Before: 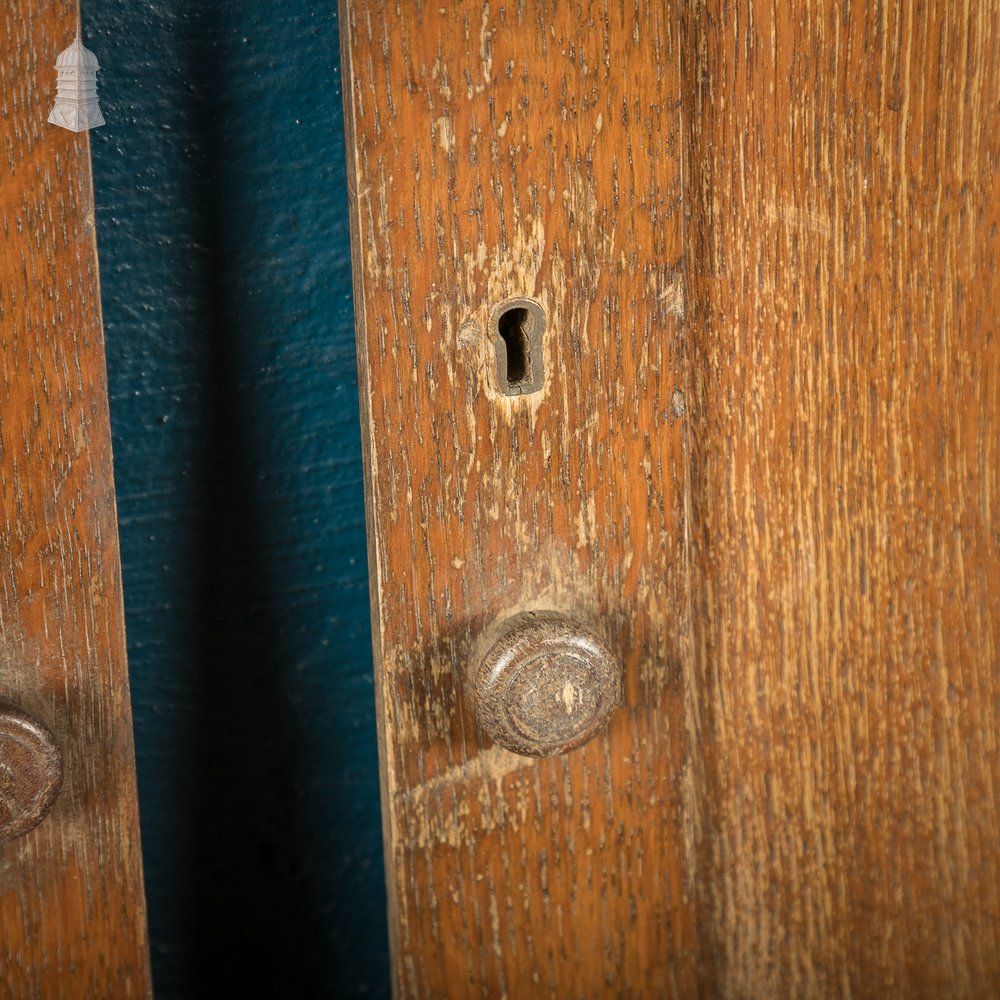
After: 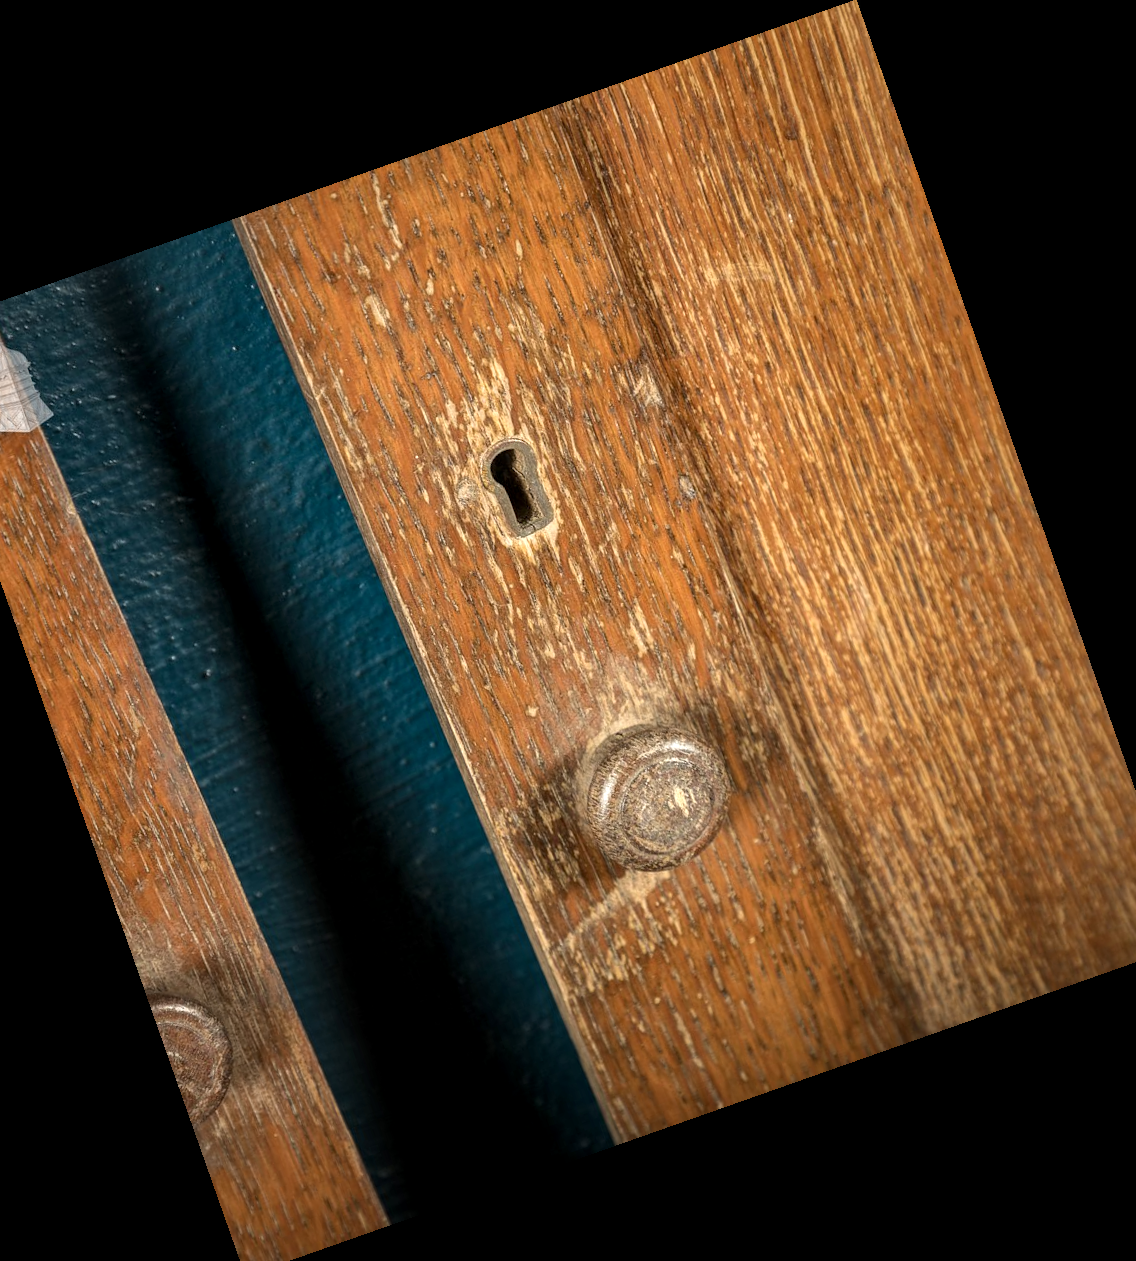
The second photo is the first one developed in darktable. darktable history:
crop and rotate: angle 19.43°, left 6.812%, right 4.125%, bottom 1.087%
local contrast: detail 140%
